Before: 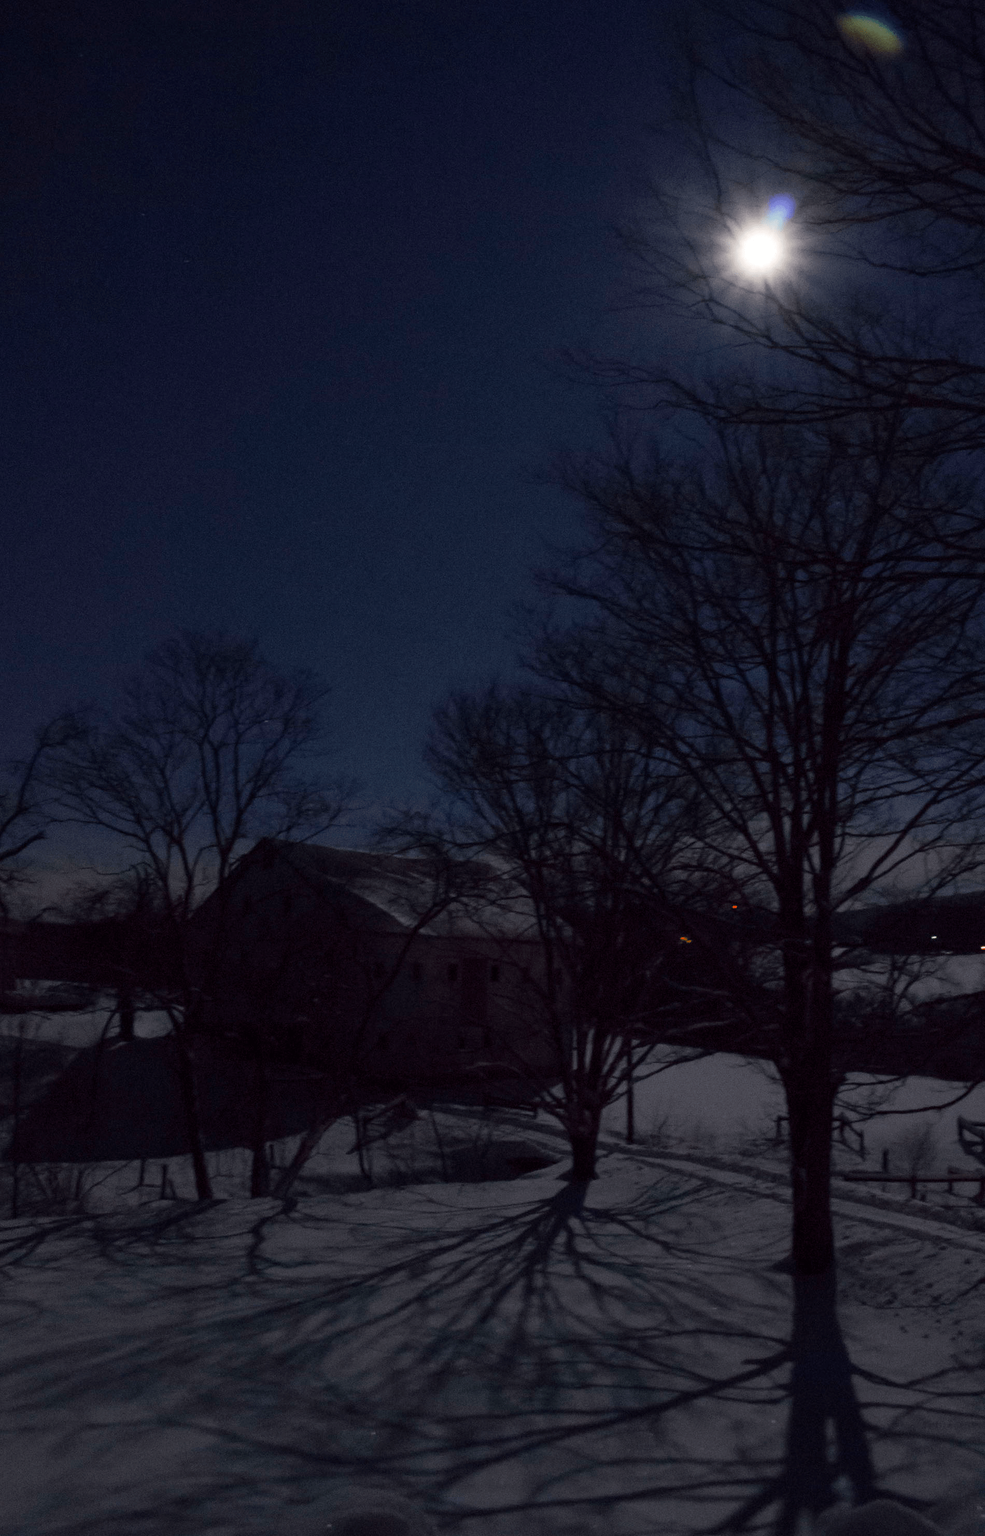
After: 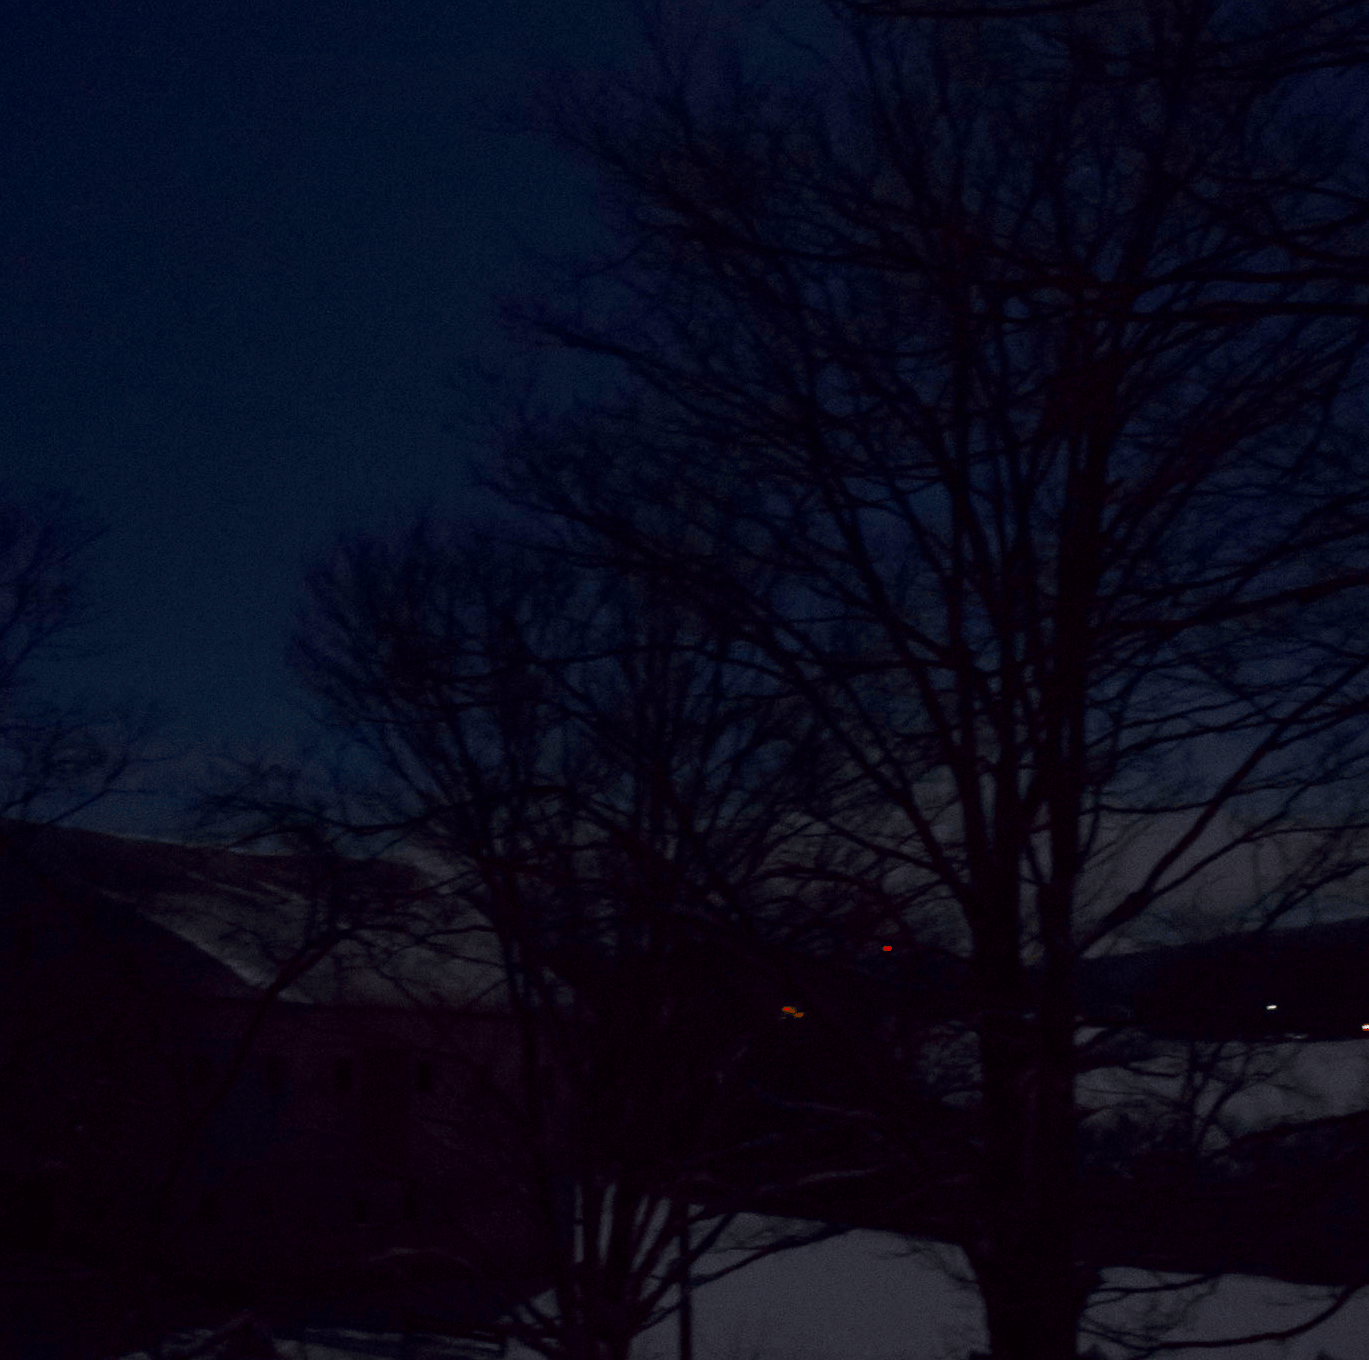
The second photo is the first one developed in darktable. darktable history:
crop and rotate: left 27.938%, top 27.046%, bottom 27.046%
contrast brightness saturation: brightness -0.2, saturation 0.08
